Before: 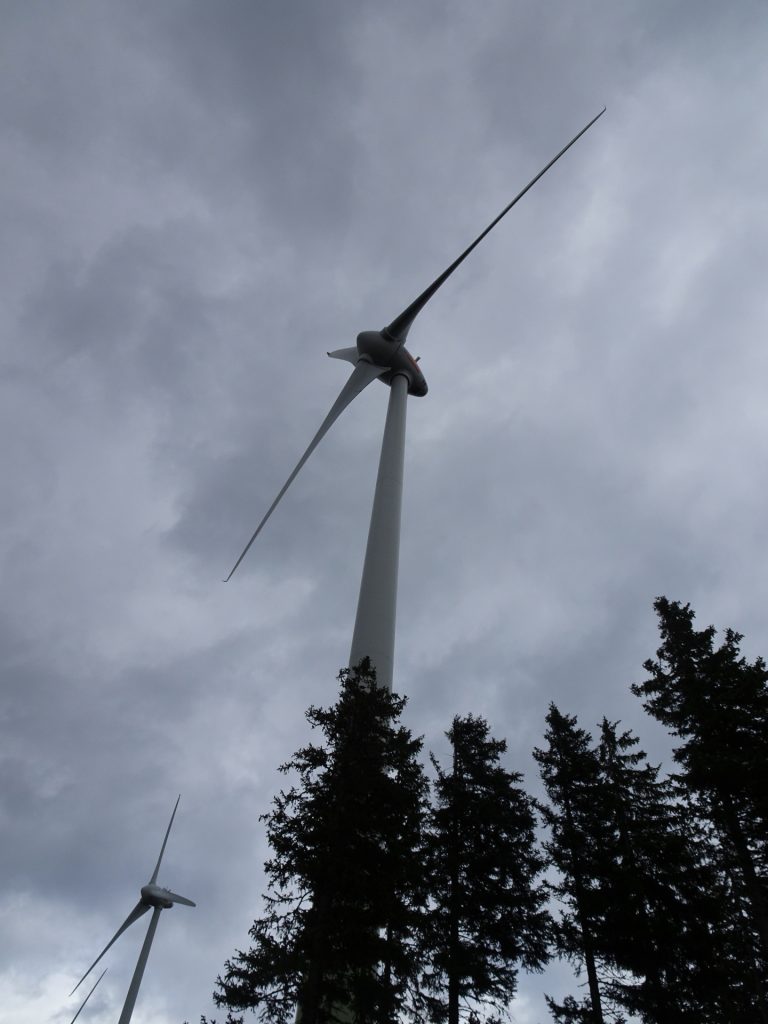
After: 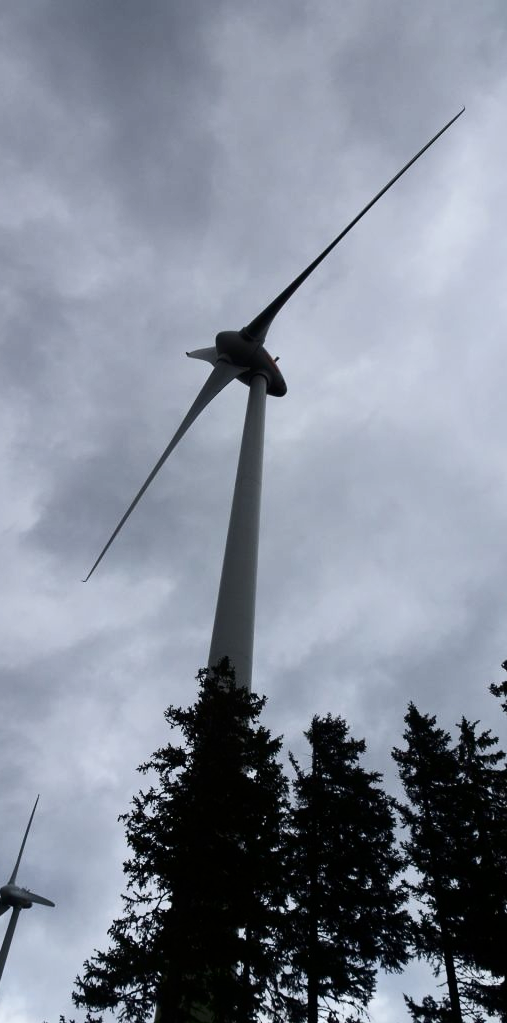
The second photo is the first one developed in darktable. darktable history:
crop and rotate: left 18.442%, right 15.508%
contrast brightness saturation: contrast 0.28
